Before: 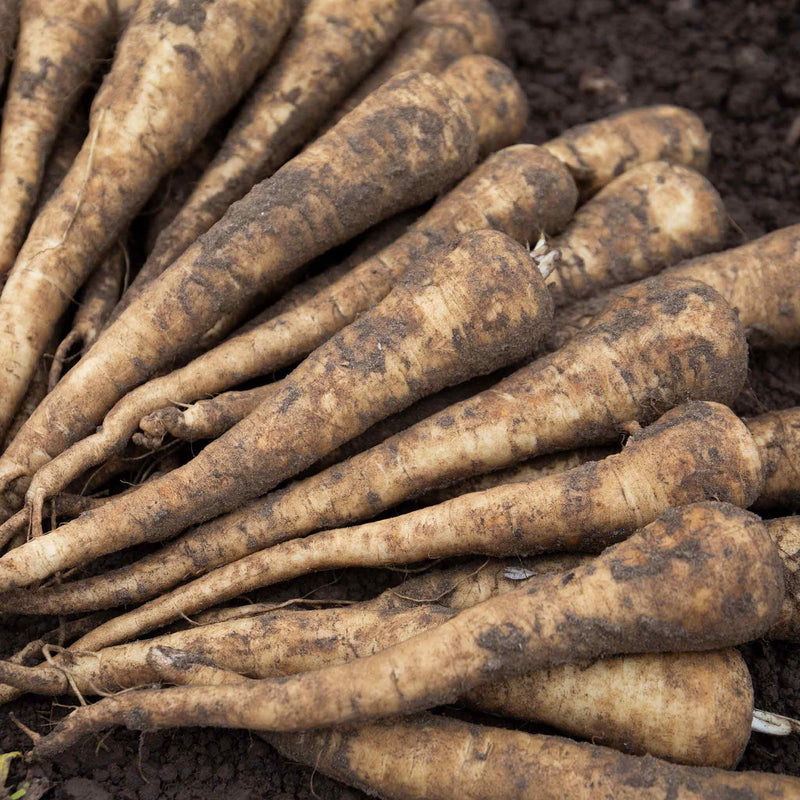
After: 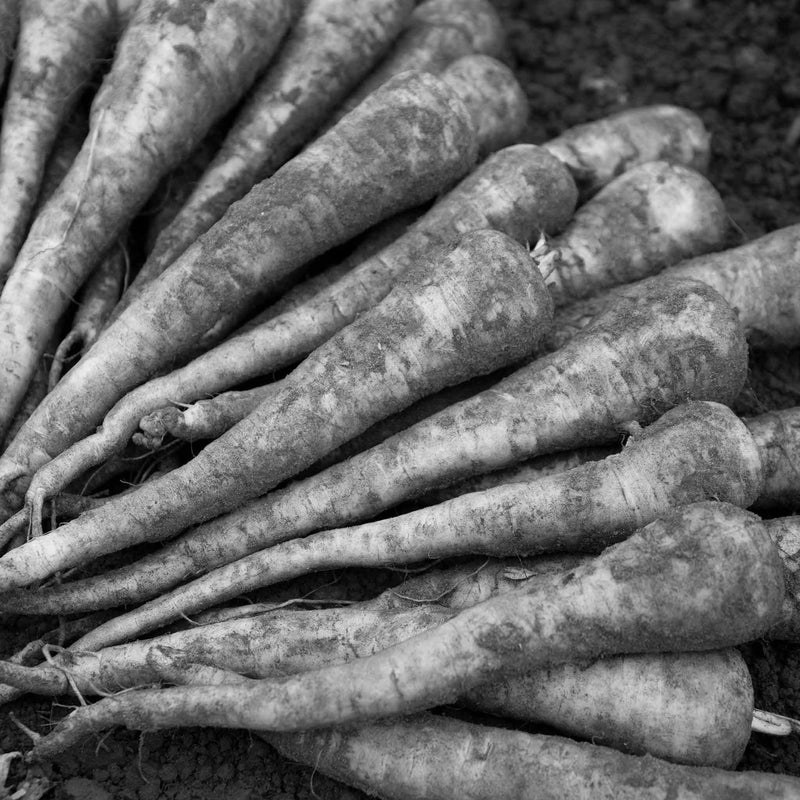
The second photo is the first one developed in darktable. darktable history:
velvia: on, module defaults
tone equalizer: on, module defaults
monochrome: a -6.99, b 35.61, size 1.4
